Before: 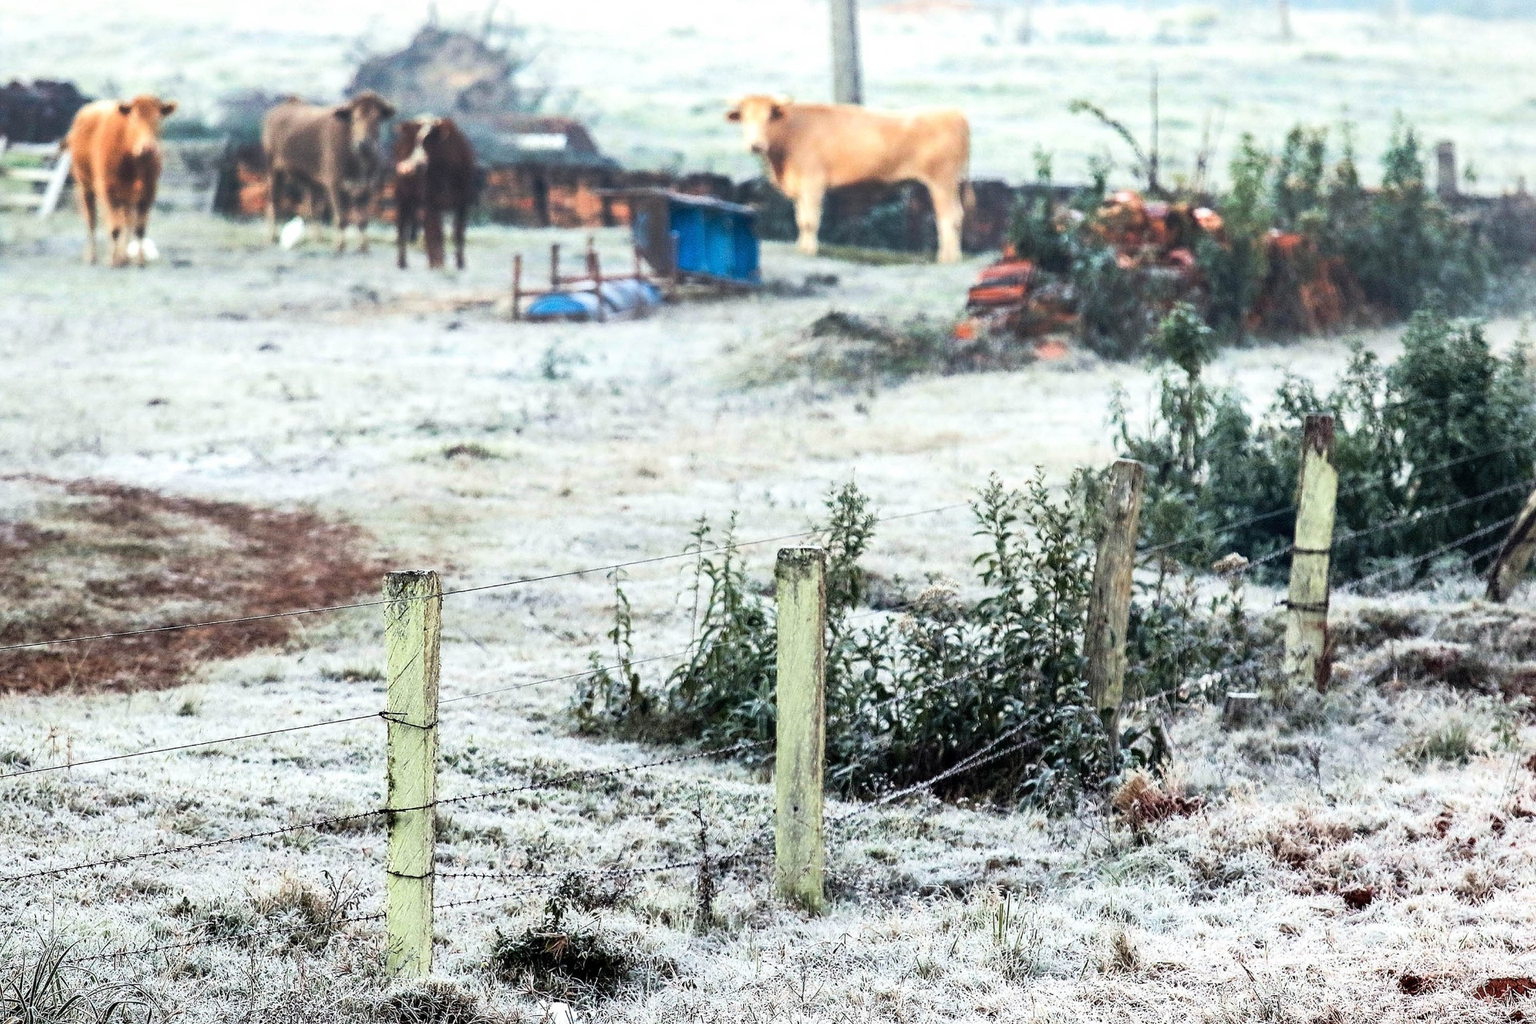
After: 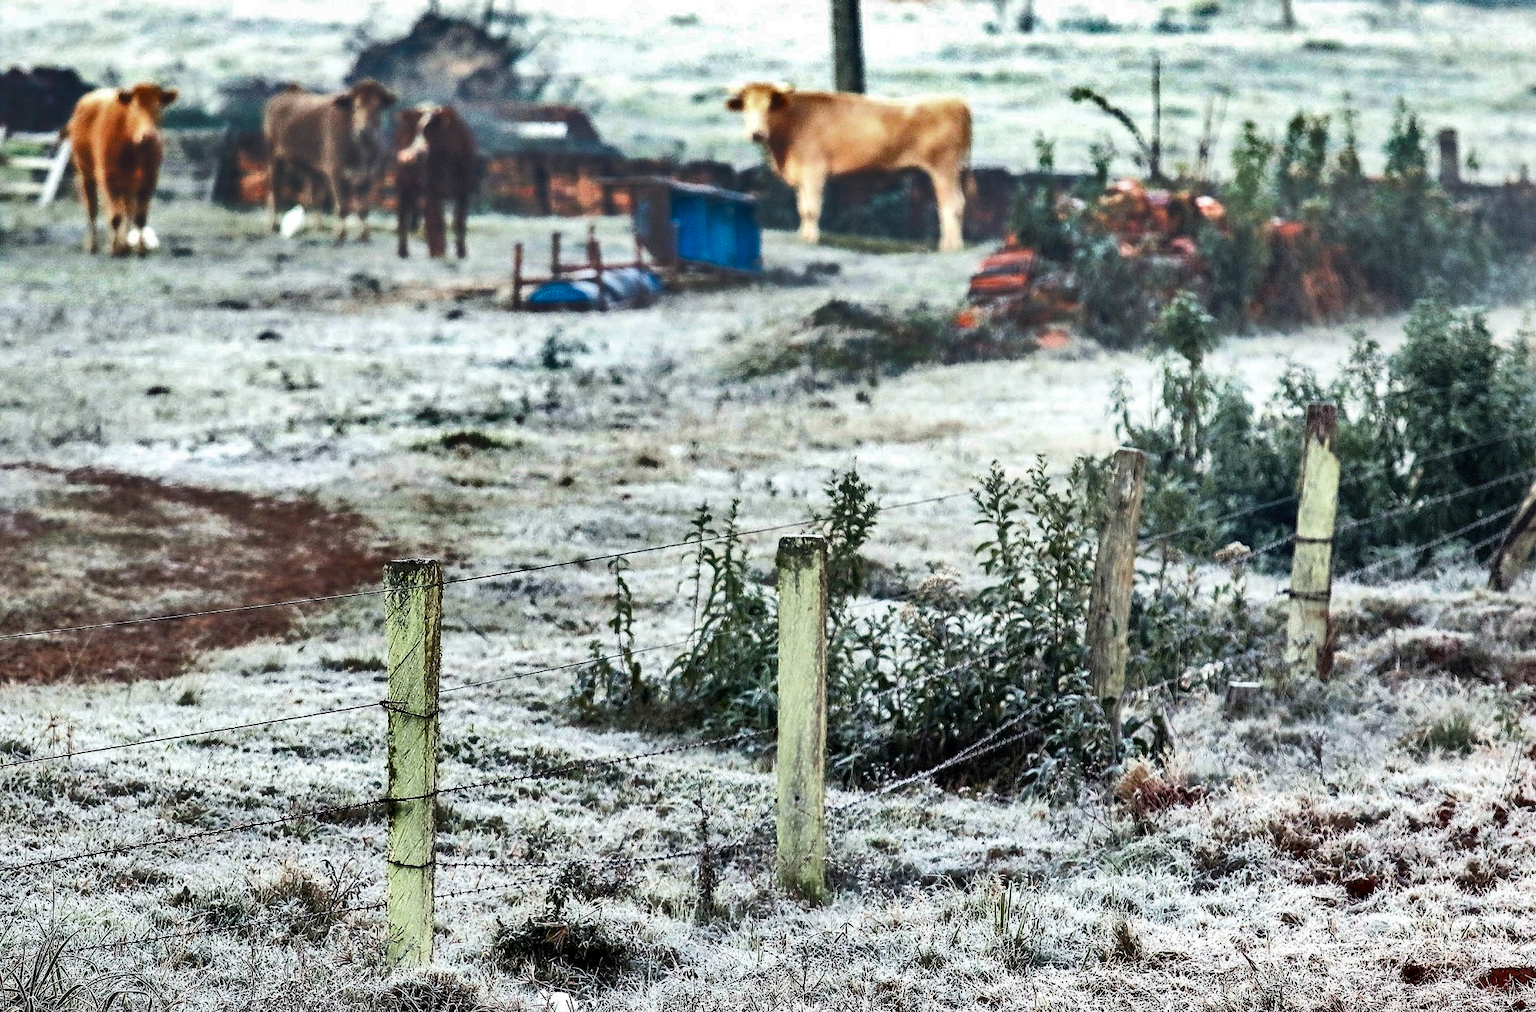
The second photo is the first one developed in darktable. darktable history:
shadows and highlights: shadows 20.86, highlights -81.2, soften with gaussian
crop: top 1.241%, right 0.12%
